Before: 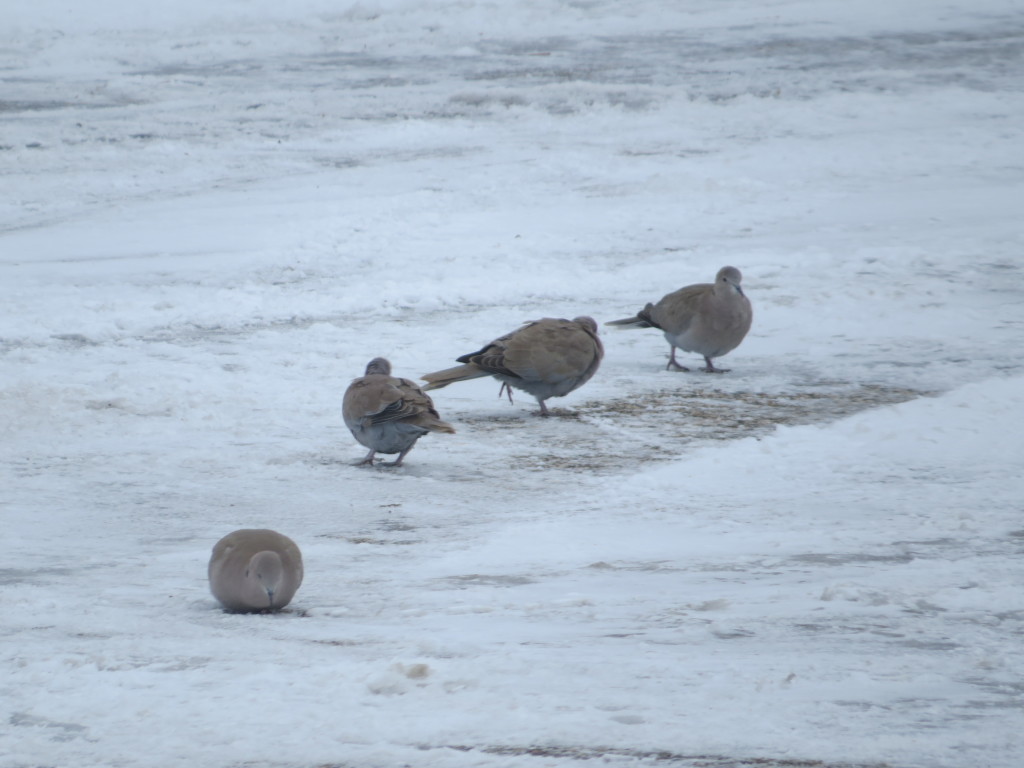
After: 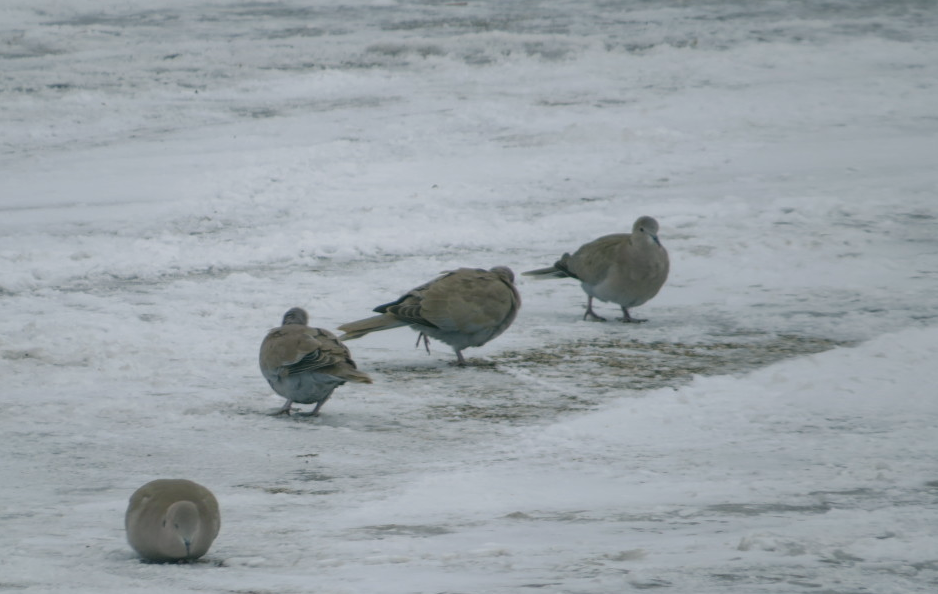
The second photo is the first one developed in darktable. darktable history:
tone equalizer: -8 EV 0.25 EV, -7 EV 0.417 EV, -6 EV 0.417 EV, -5 EV 0.25 EV, -3 EV -0.25 EV, -2 EV -0.417 EV, -1 EV -0.417 EV, +0 EV -0.25 EV, edges refinement/feathering 500, mask exposure compensation -1.57 EV, preserve details guided filter
color correction: highlights a* 4.02, highlights b* 4.98, shadows a* -7.55, shadows b* 4.98
crop: left 8.155%, top 6.611%, bottom 15.385%
local contrast: on, module defaults
